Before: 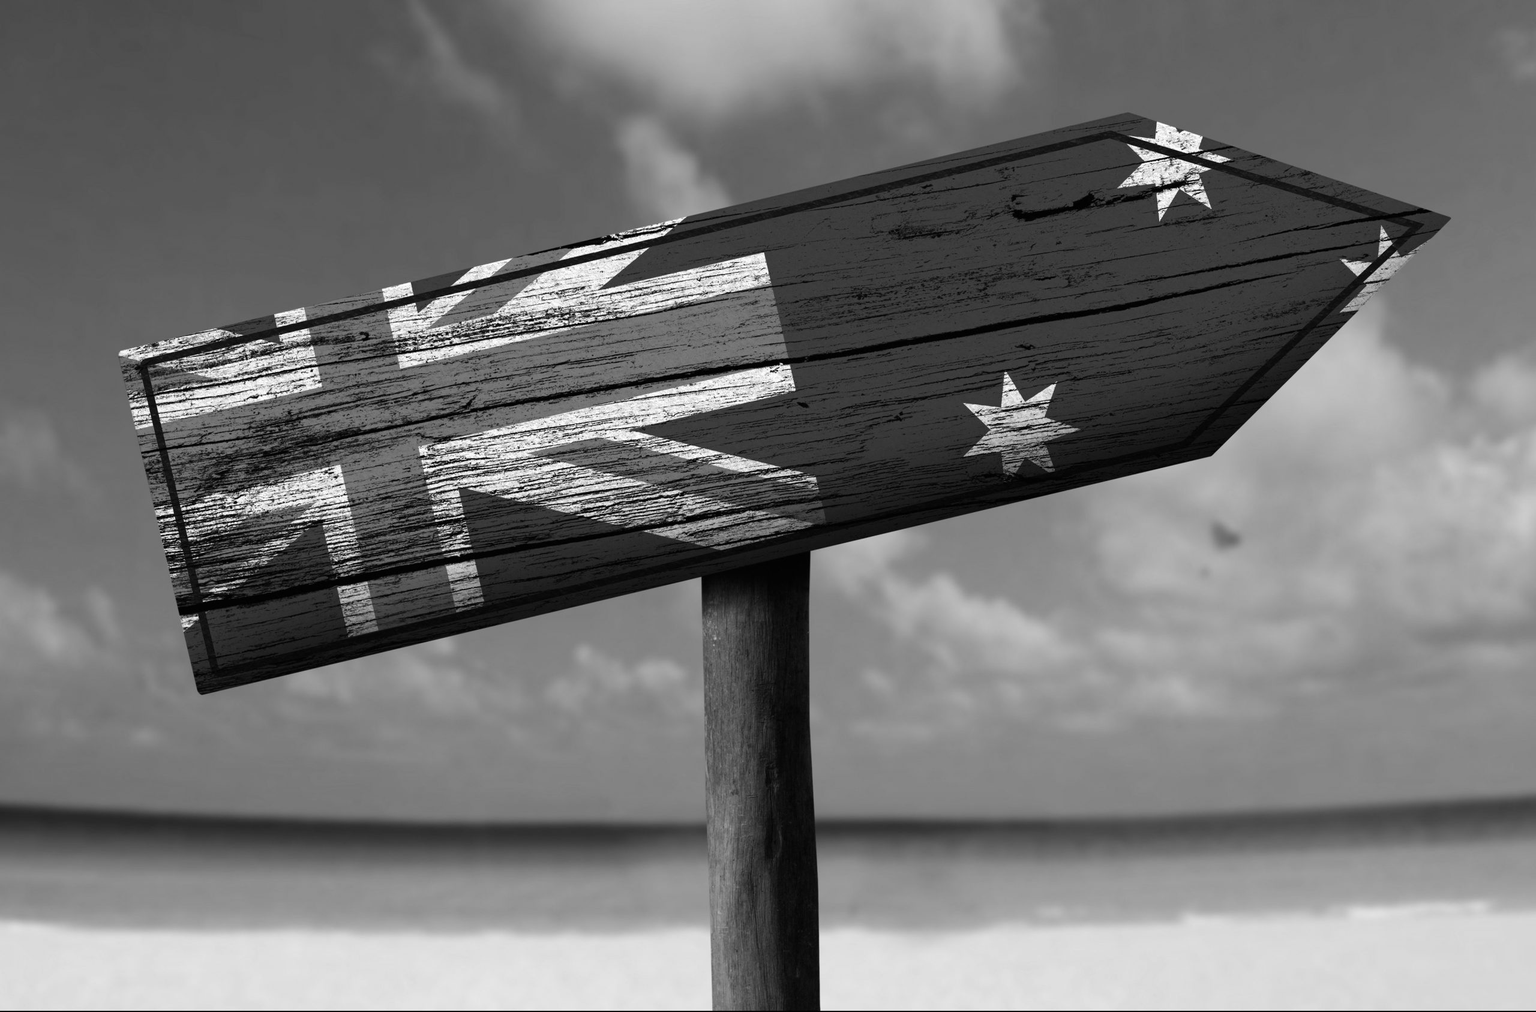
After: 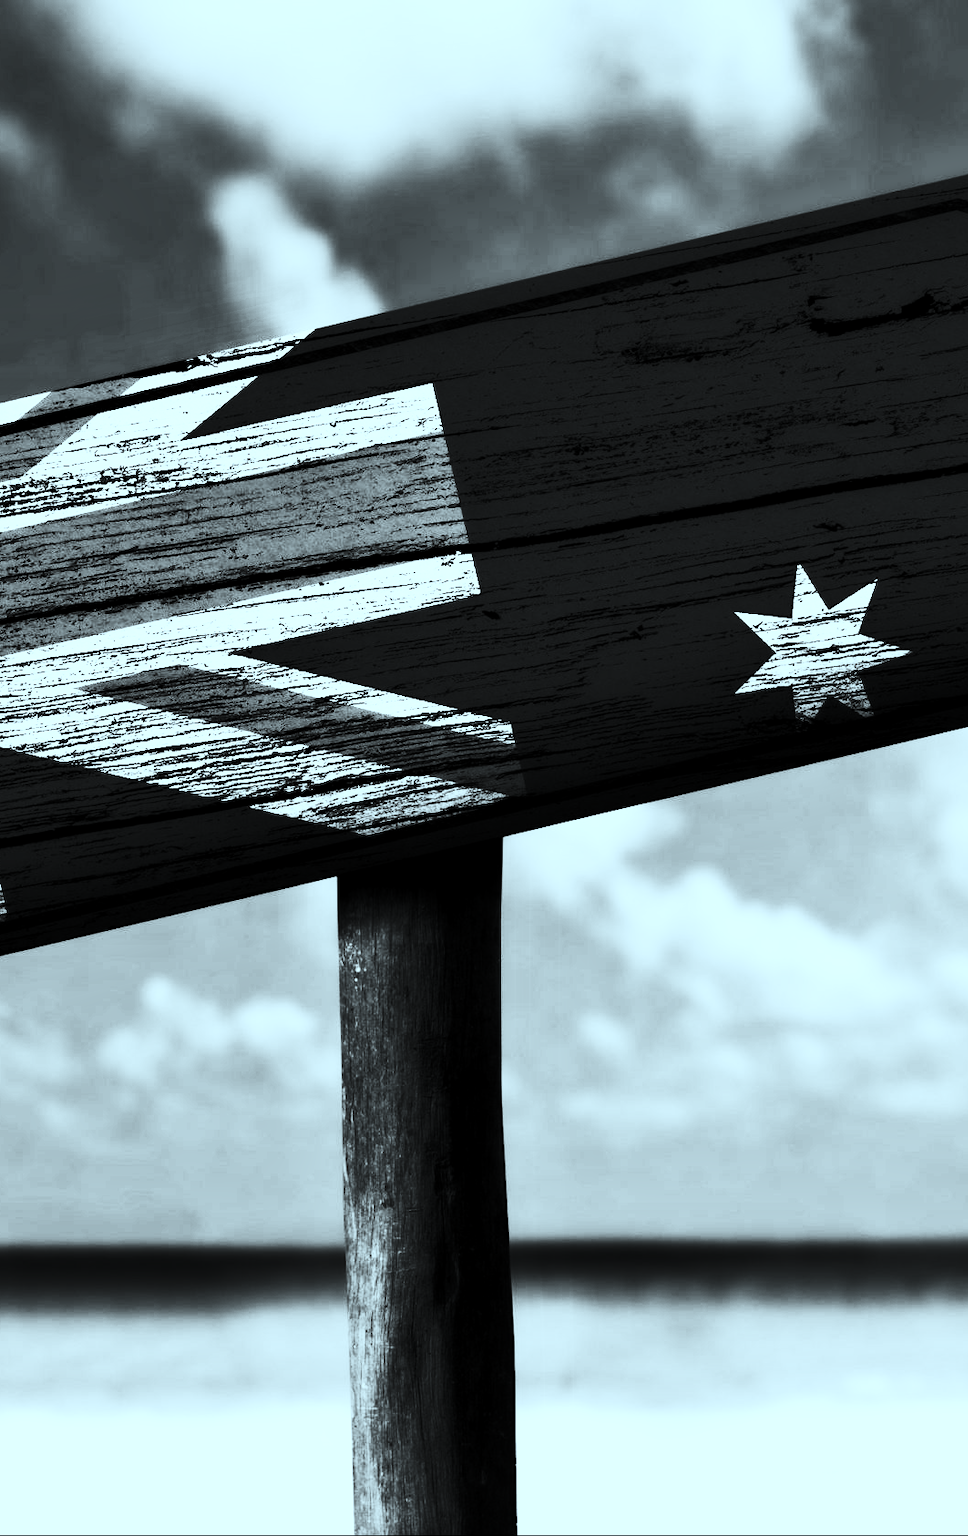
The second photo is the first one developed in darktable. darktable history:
contrast brightness saturation: contrast 0.944, brightness 0.2
color correction: highlights a* -10.24, highlights b* -9.81
contrast equalizer: octaves 7, y [[0.514, 0.573, 0.581, 0.508, 0.5, 0.5], [0.5 ×6], [0.5 ×6], [0 ×6], [0 ×6]]
crop: left 31.248%, right 27.215%
